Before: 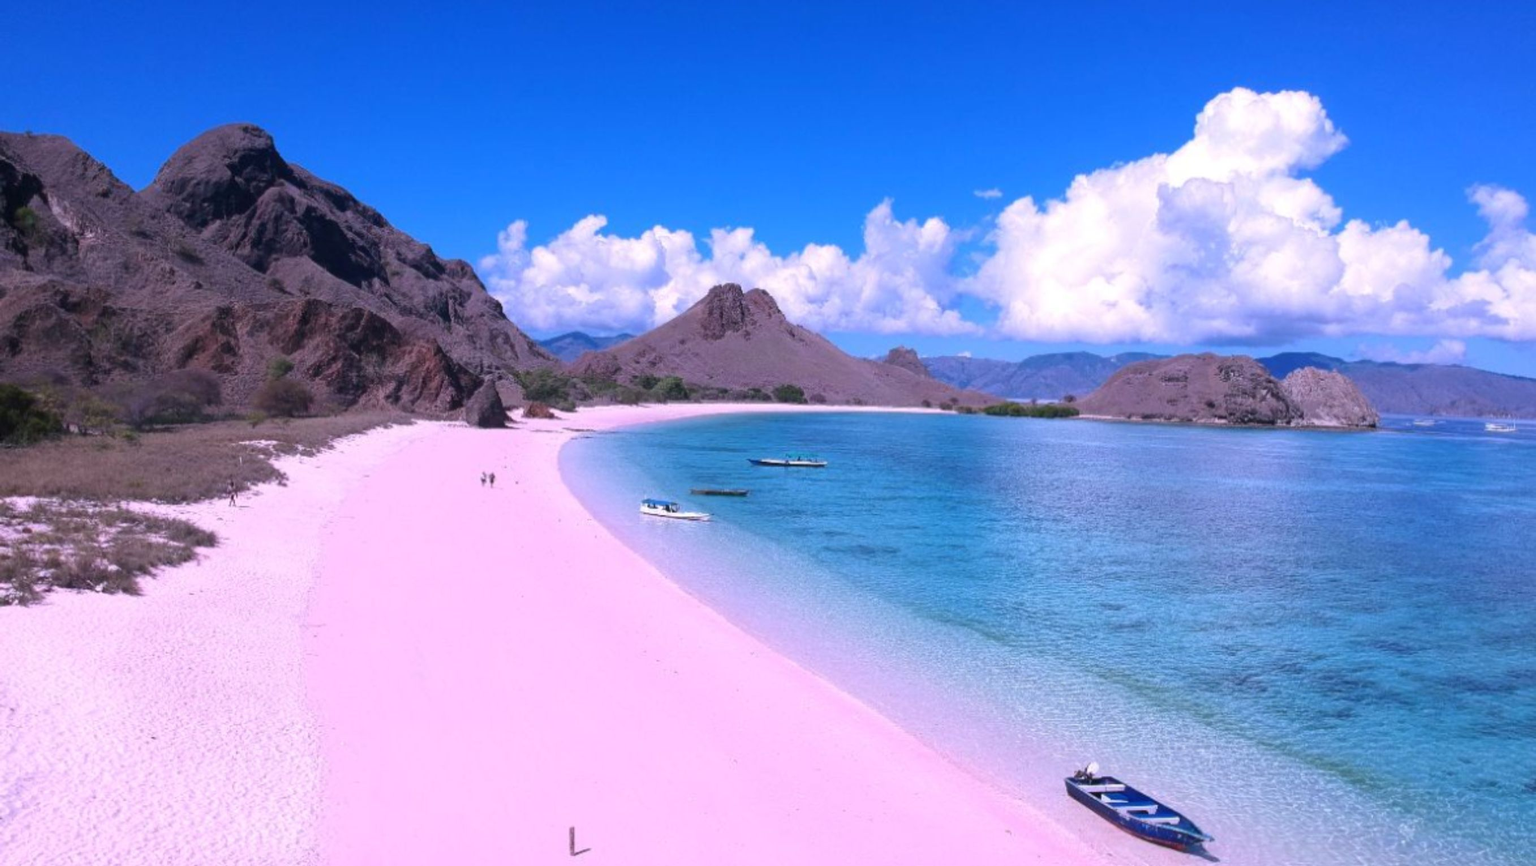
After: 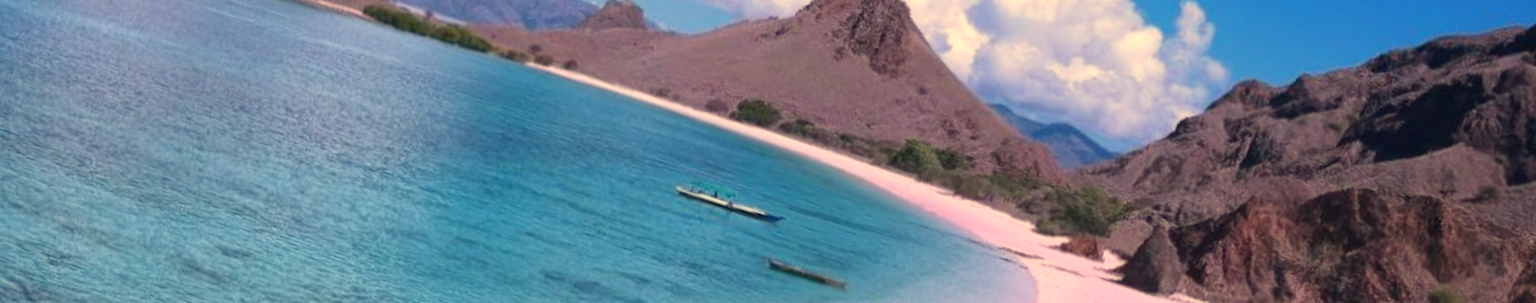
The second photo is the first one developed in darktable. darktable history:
white balance: red 1.08, blue 0.791
crop and rotate: angle 16.12°, top 30.835%, bottom 35.653%
rotate and perspective: rotation -2.29°, automatic cropping off
